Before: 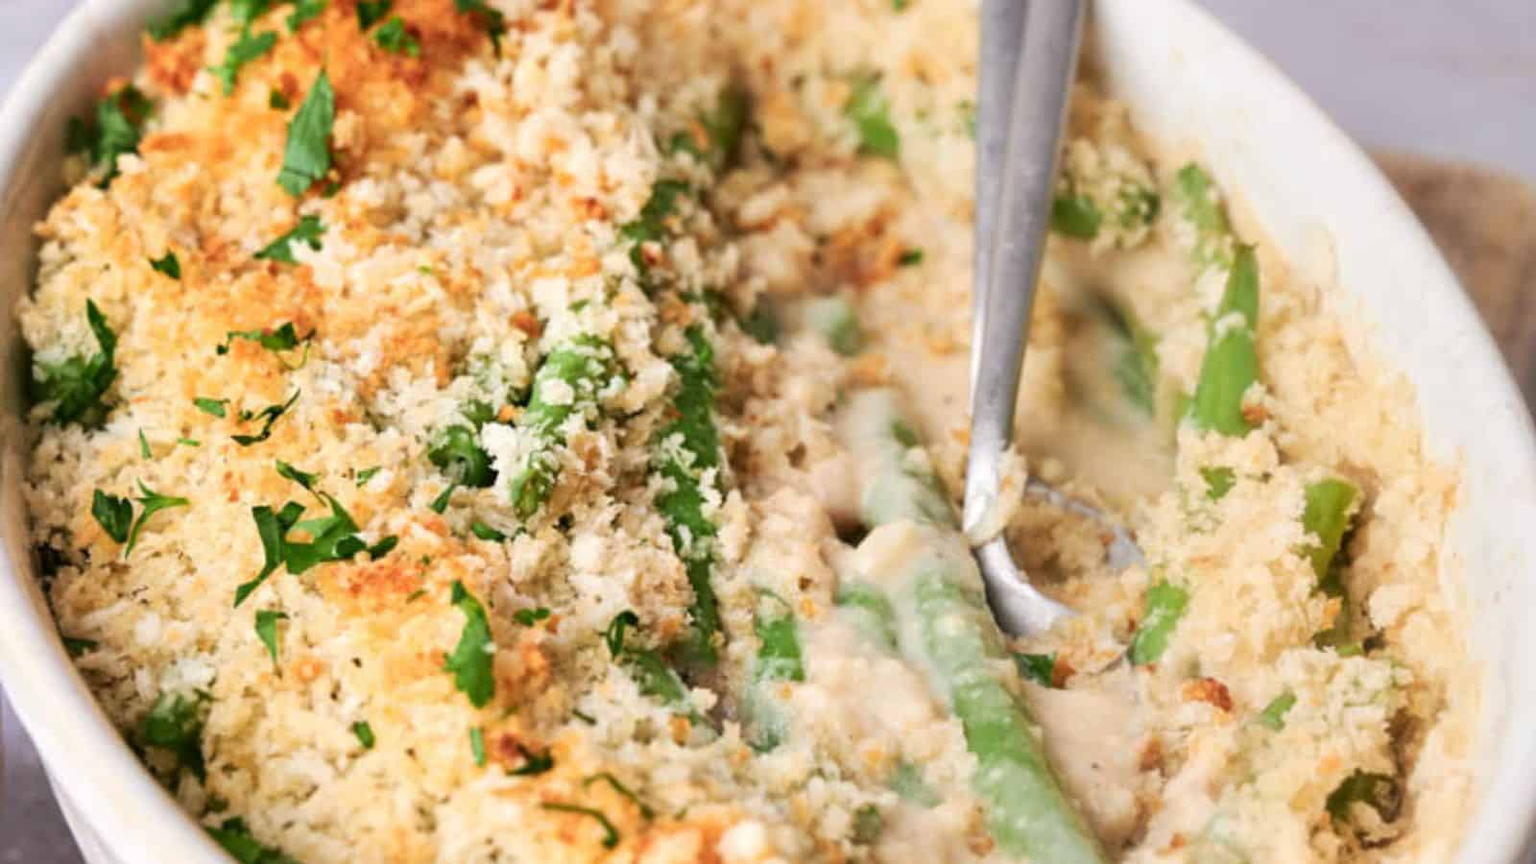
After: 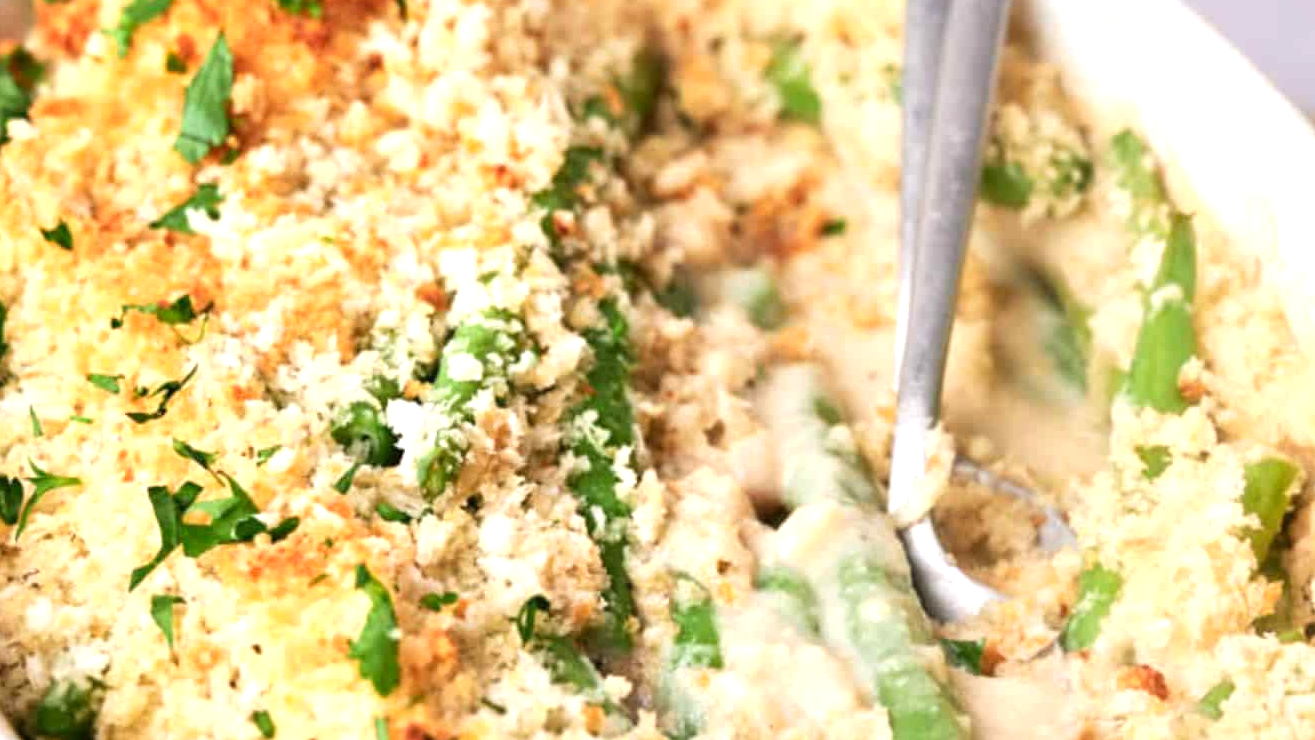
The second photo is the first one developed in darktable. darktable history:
crop and rotate: left 7.196%, top 4.574%, right 10.605%, bottom 13.178%
levels: levels [0, 0.43, 0.859]
